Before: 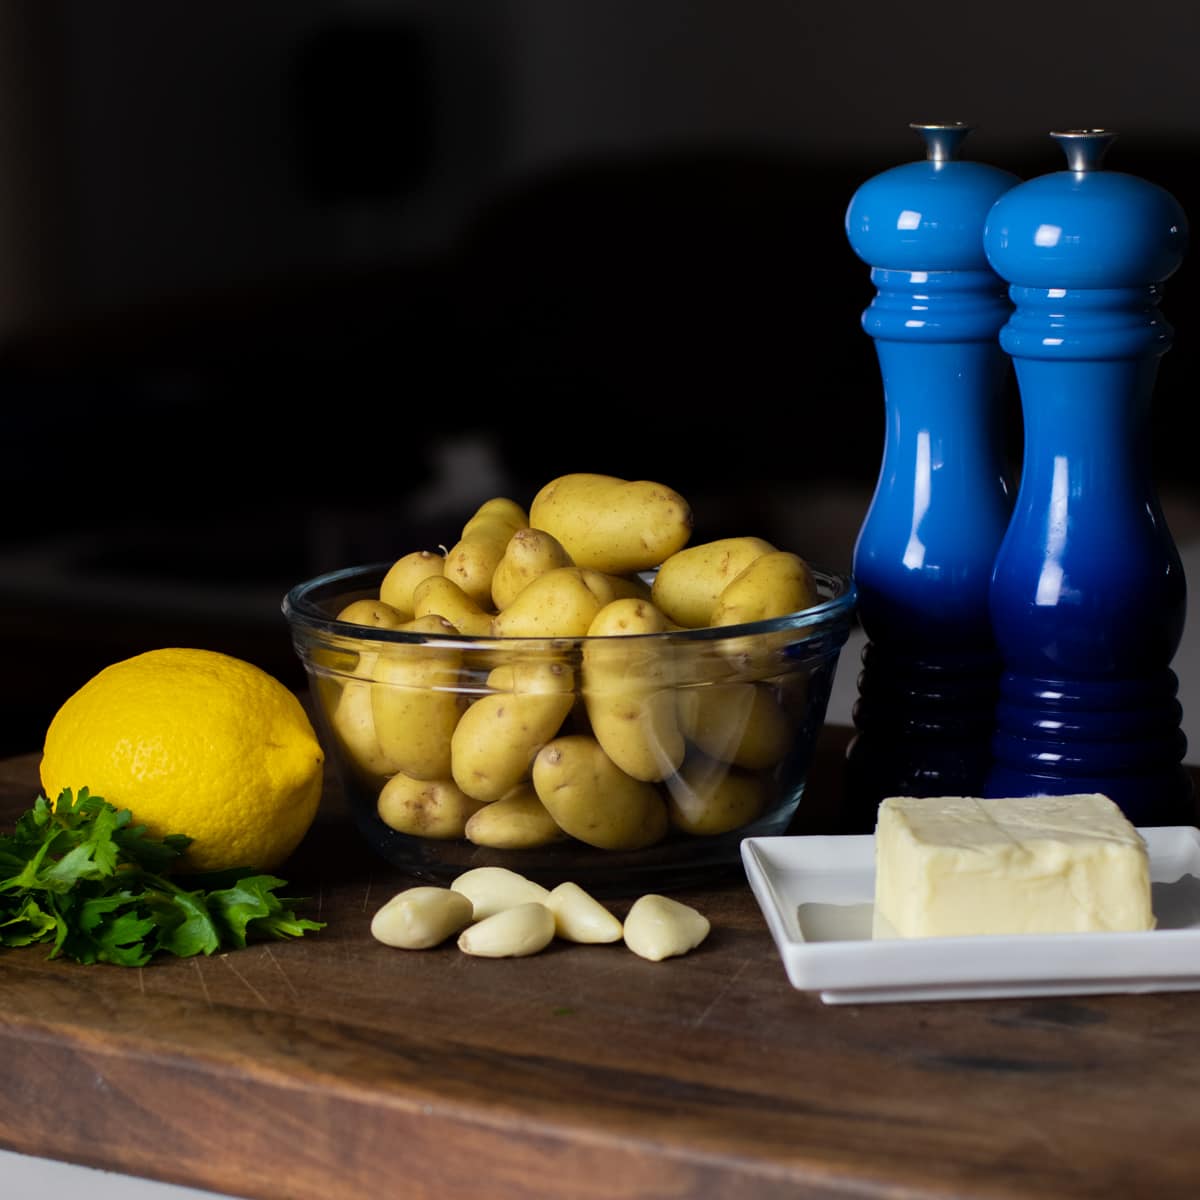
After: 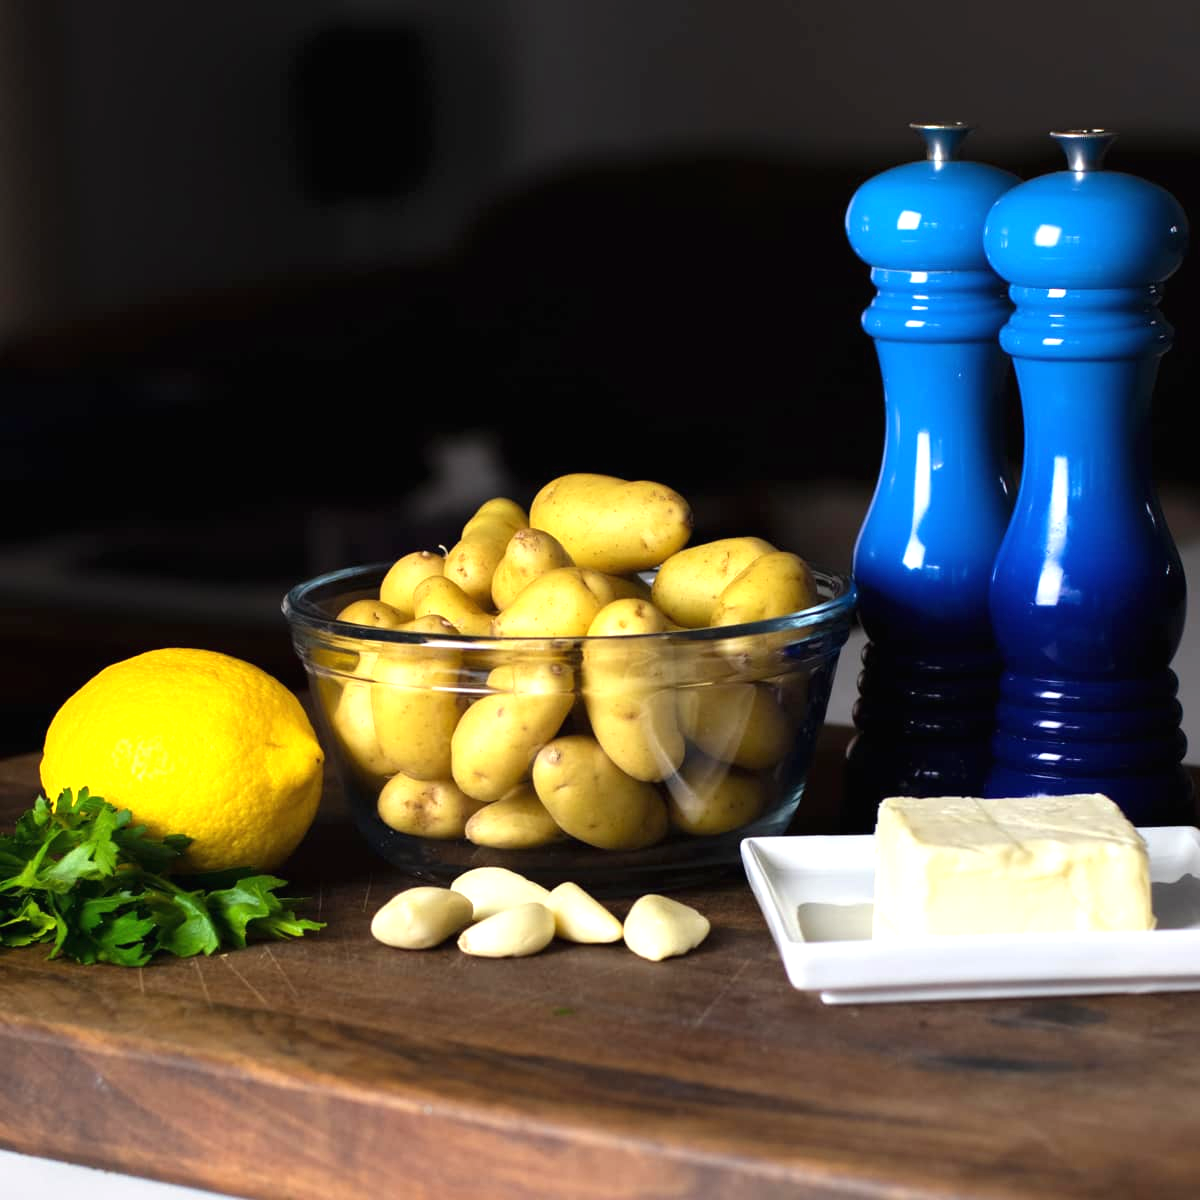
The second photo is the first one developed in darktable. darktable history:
exposure: black level correction -0.001, exposure 0.906 EV, compensate exposure bias true, compensate highlight preservation false
